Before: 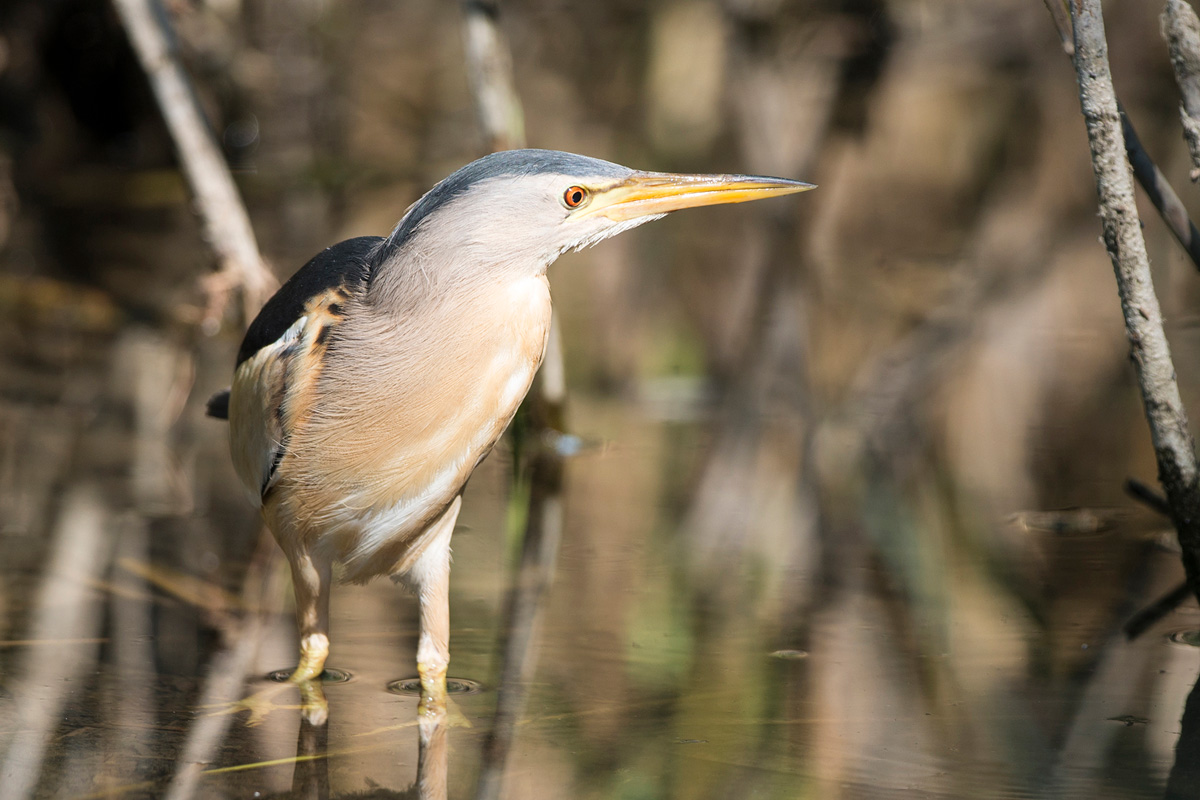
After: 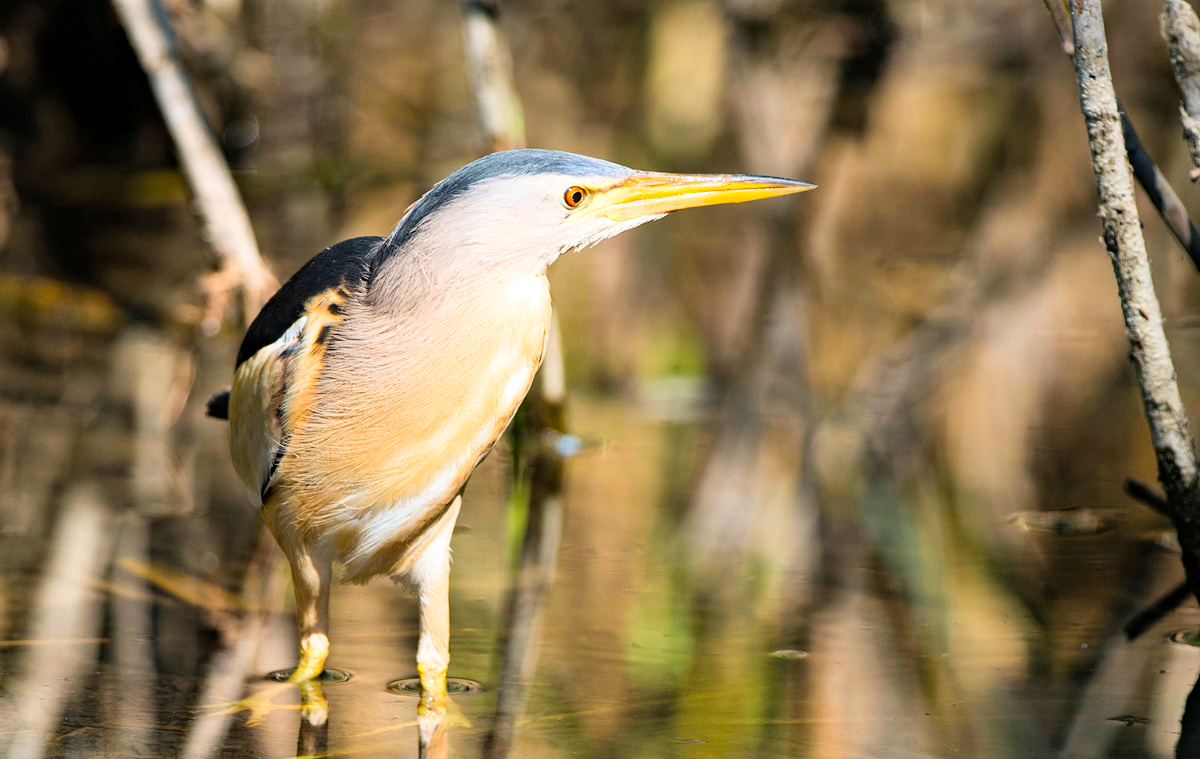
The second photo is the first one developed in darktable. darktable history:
crop and rotate: top 0%, bottom 5.097%
color balance rgb: perceptual saturation grading › global saturation 25%, global vibrance 10%
tone curve: curves: ch0 [(0, 0) (0.004, 0.001) (0.133, 0.132) (0.325, 0.395) (0.455, 0.565) (0.832, 0.925) (1, 1)], color space Lab, linked channels, preserve colors none
haze removal: compatibility mode true, adaptive false
